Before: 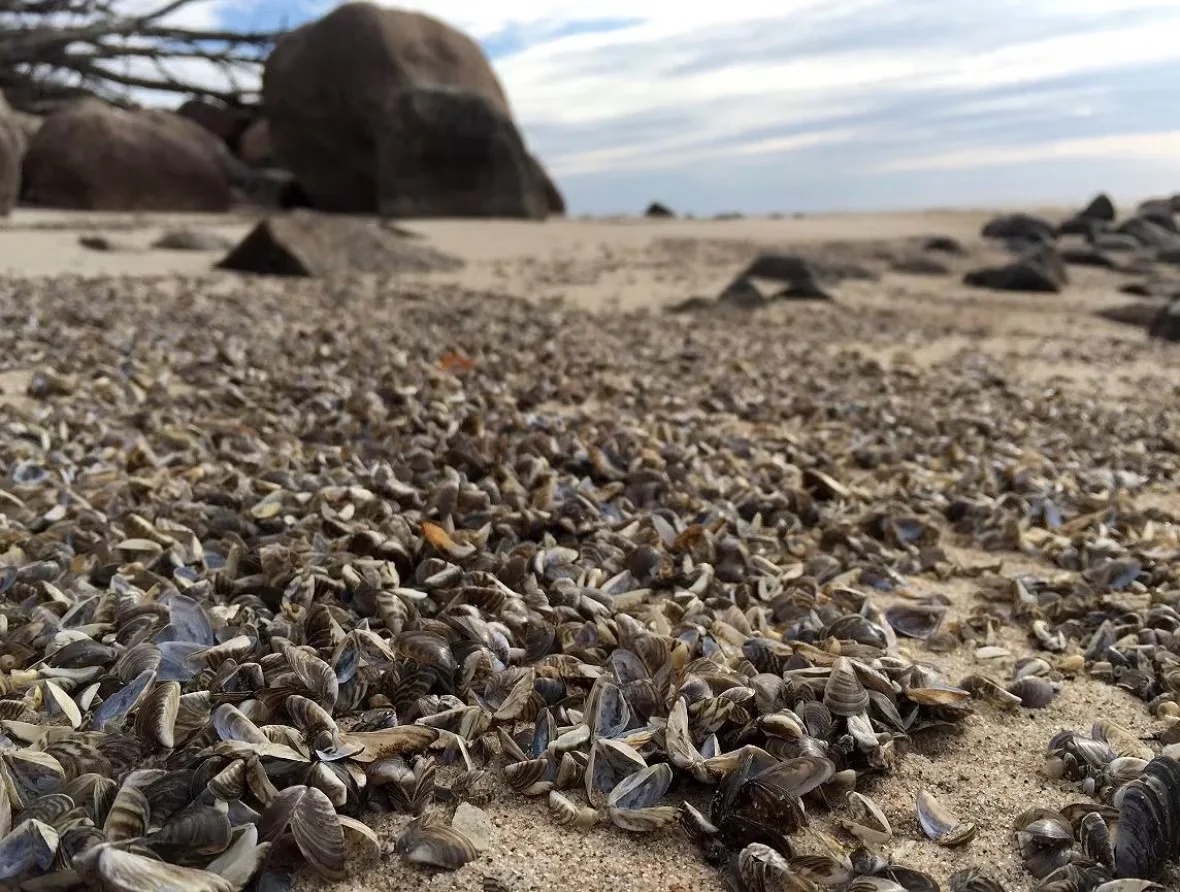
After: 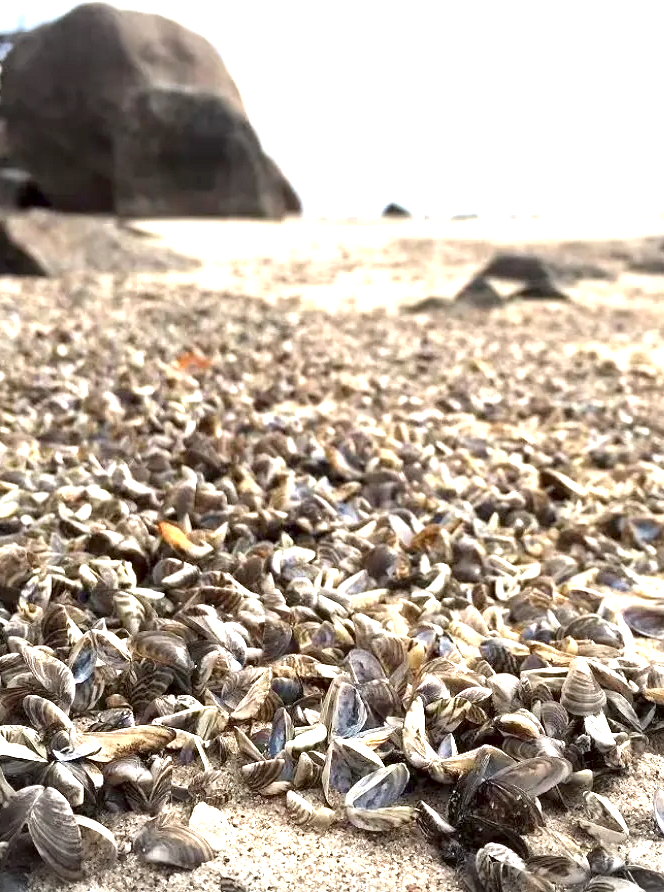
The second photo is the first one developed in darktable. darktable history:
crop and rotate: left 22.332%, right 21.375%
local contrast: mode bilateral grid, contrast 16, coarseness 35, detail 104%, midtone range 0.2
exposure: black level correction 0.001, exposure 1.8 EV, compensate highlight preservation false
vignetting: brightness -0.268, width/height ratio 1.095
